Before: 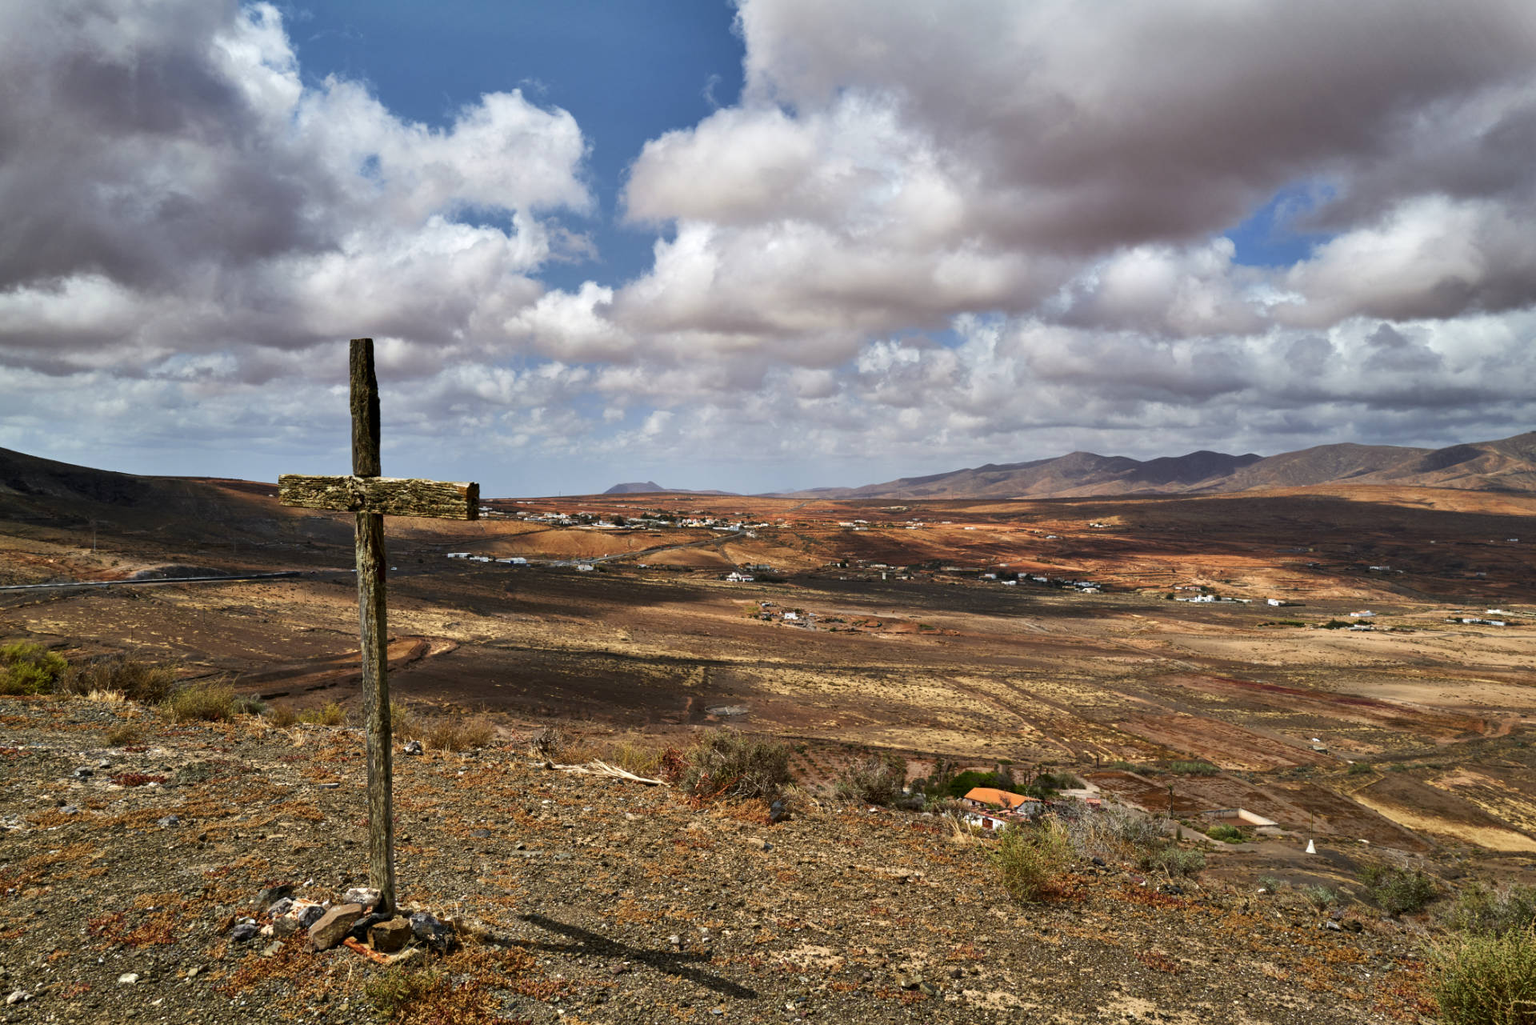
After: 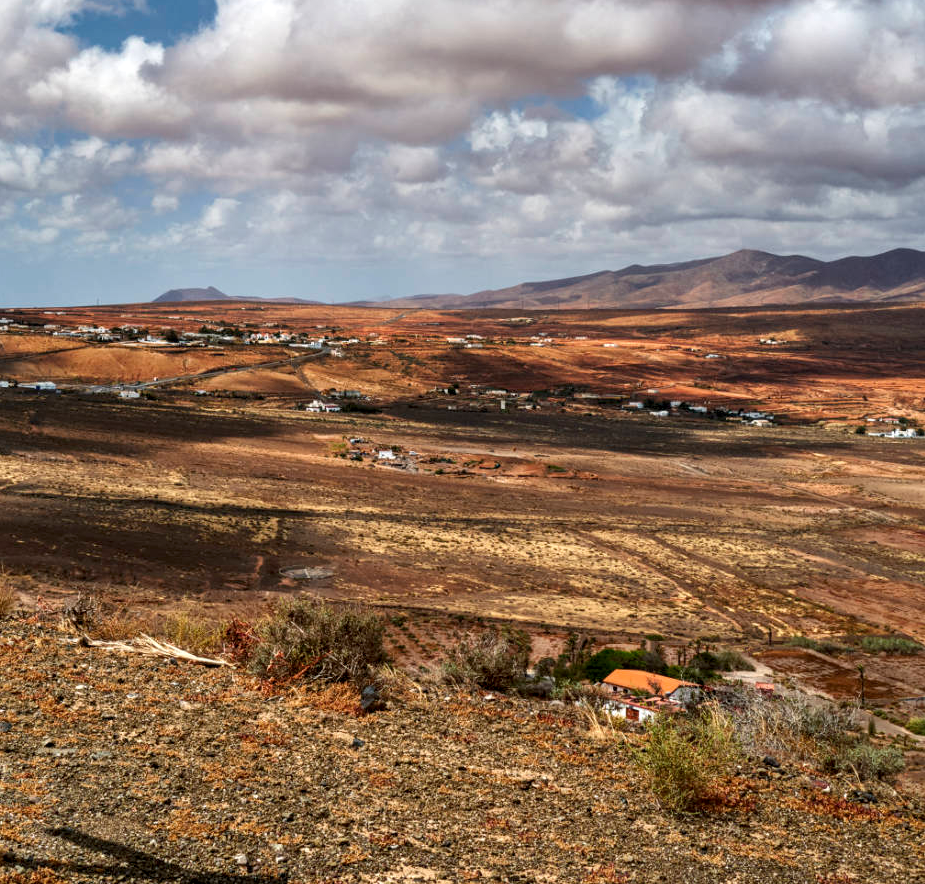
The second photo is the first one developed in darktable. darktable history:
crop: left 31.392%, top 24.615%, right 20.425%, bottom 6.324%
local contrast: on, module defaults
